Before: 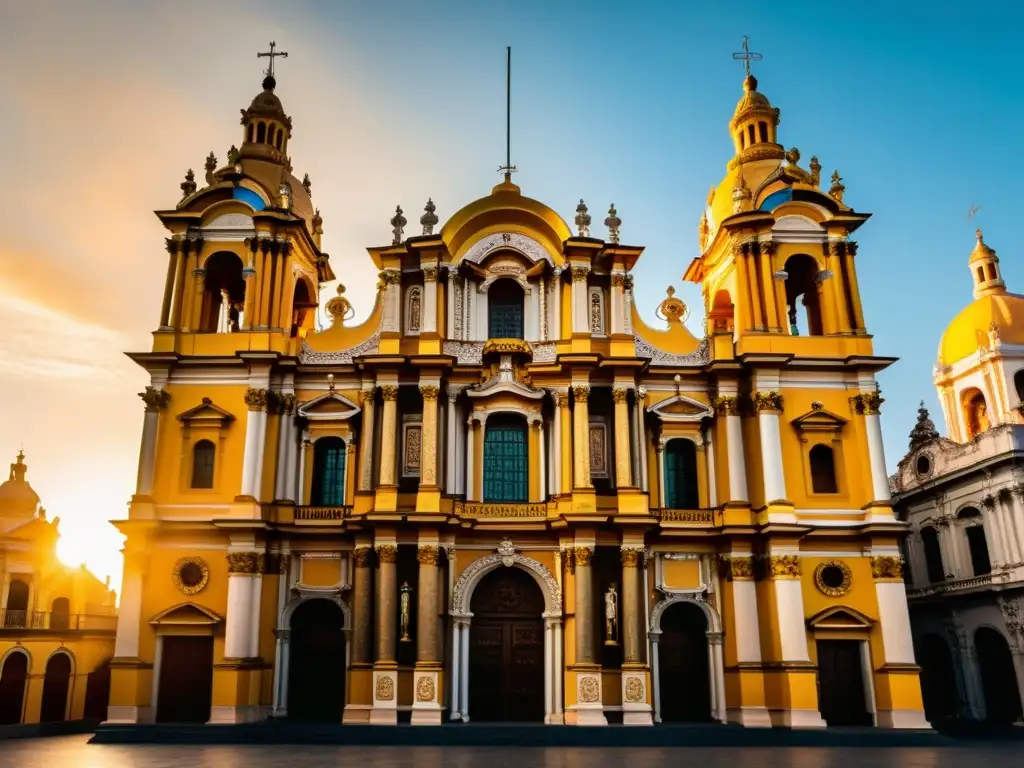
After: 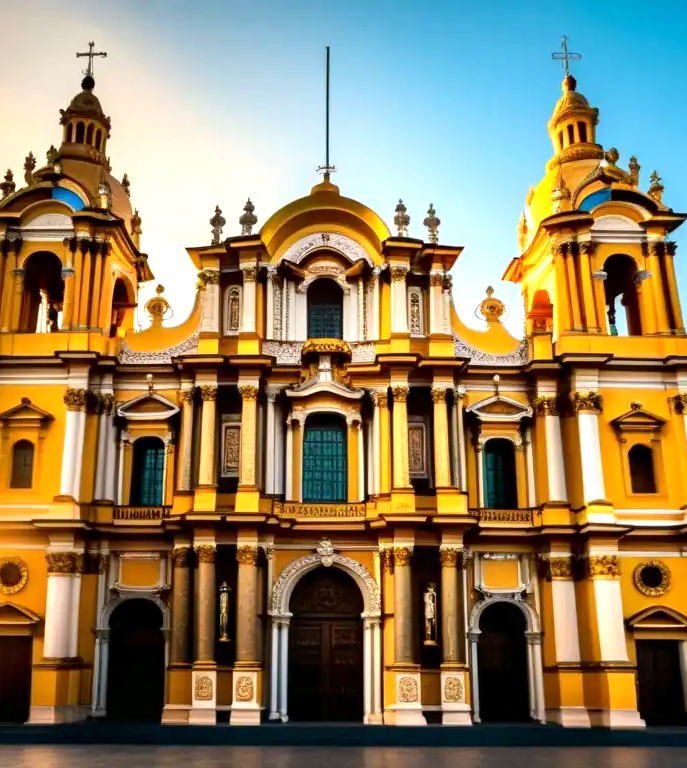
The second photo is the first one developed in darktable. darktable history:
crop and rotate: left 17.69%, right 15.124%
exposure: black level correction 0.001, exposure 0.675 EV, compensate highlight preservation false
